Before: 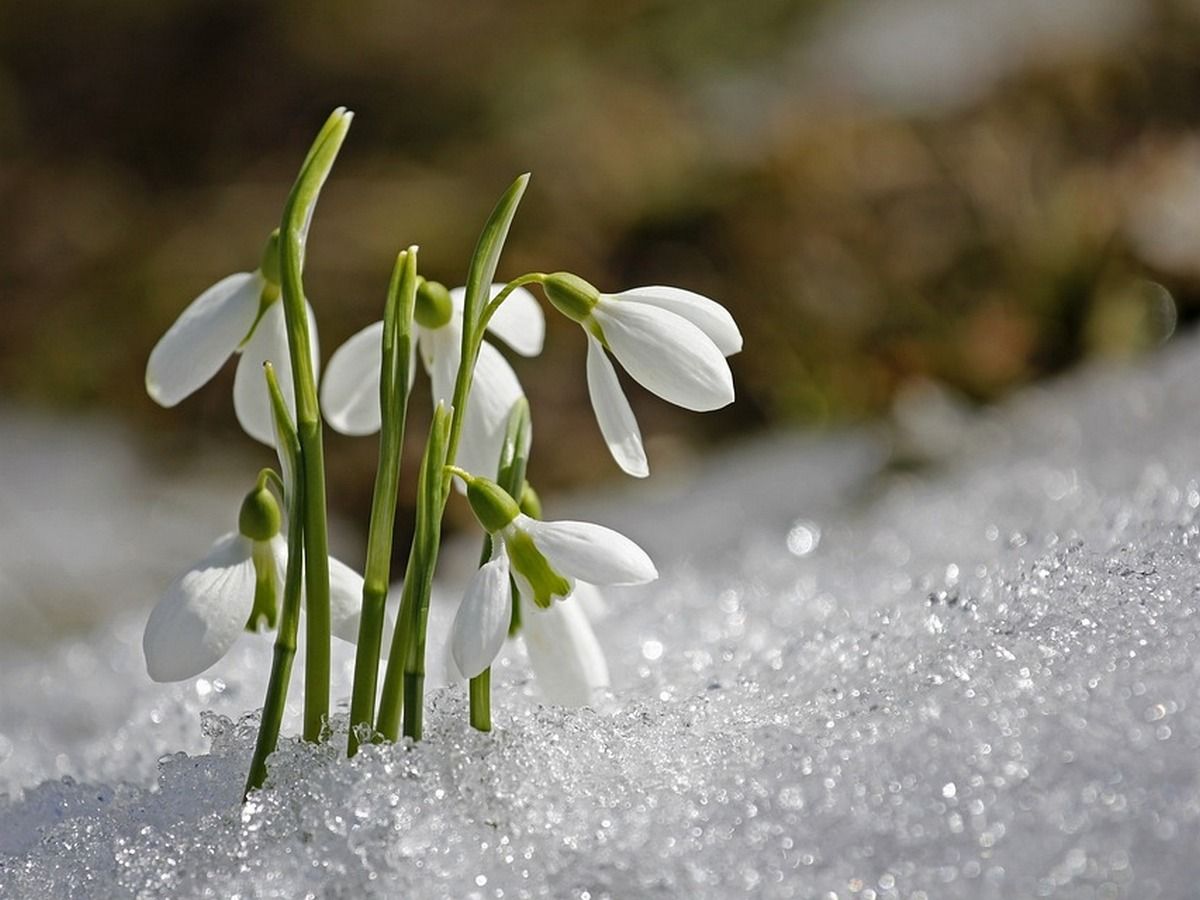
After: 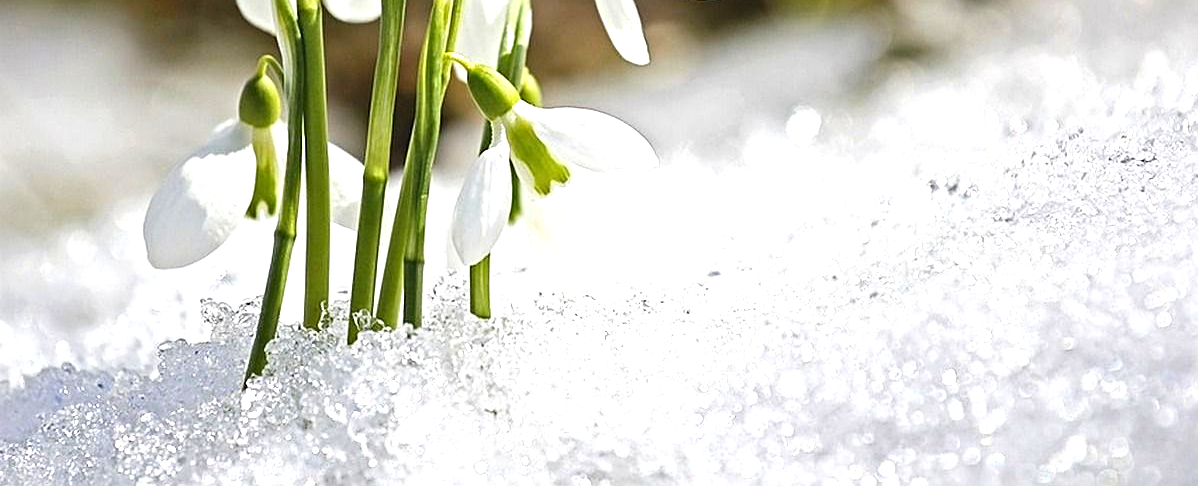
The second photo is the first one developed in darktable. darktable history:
sharpen: on, module defaults
crop and rotate: top 45.964%, right 0.094%
exposure: exposure 1.253 EV, compensate exposure bias true, compensate highlight preservation false
contrast brightness saturation: contrast 0.081, saturation 0.018
